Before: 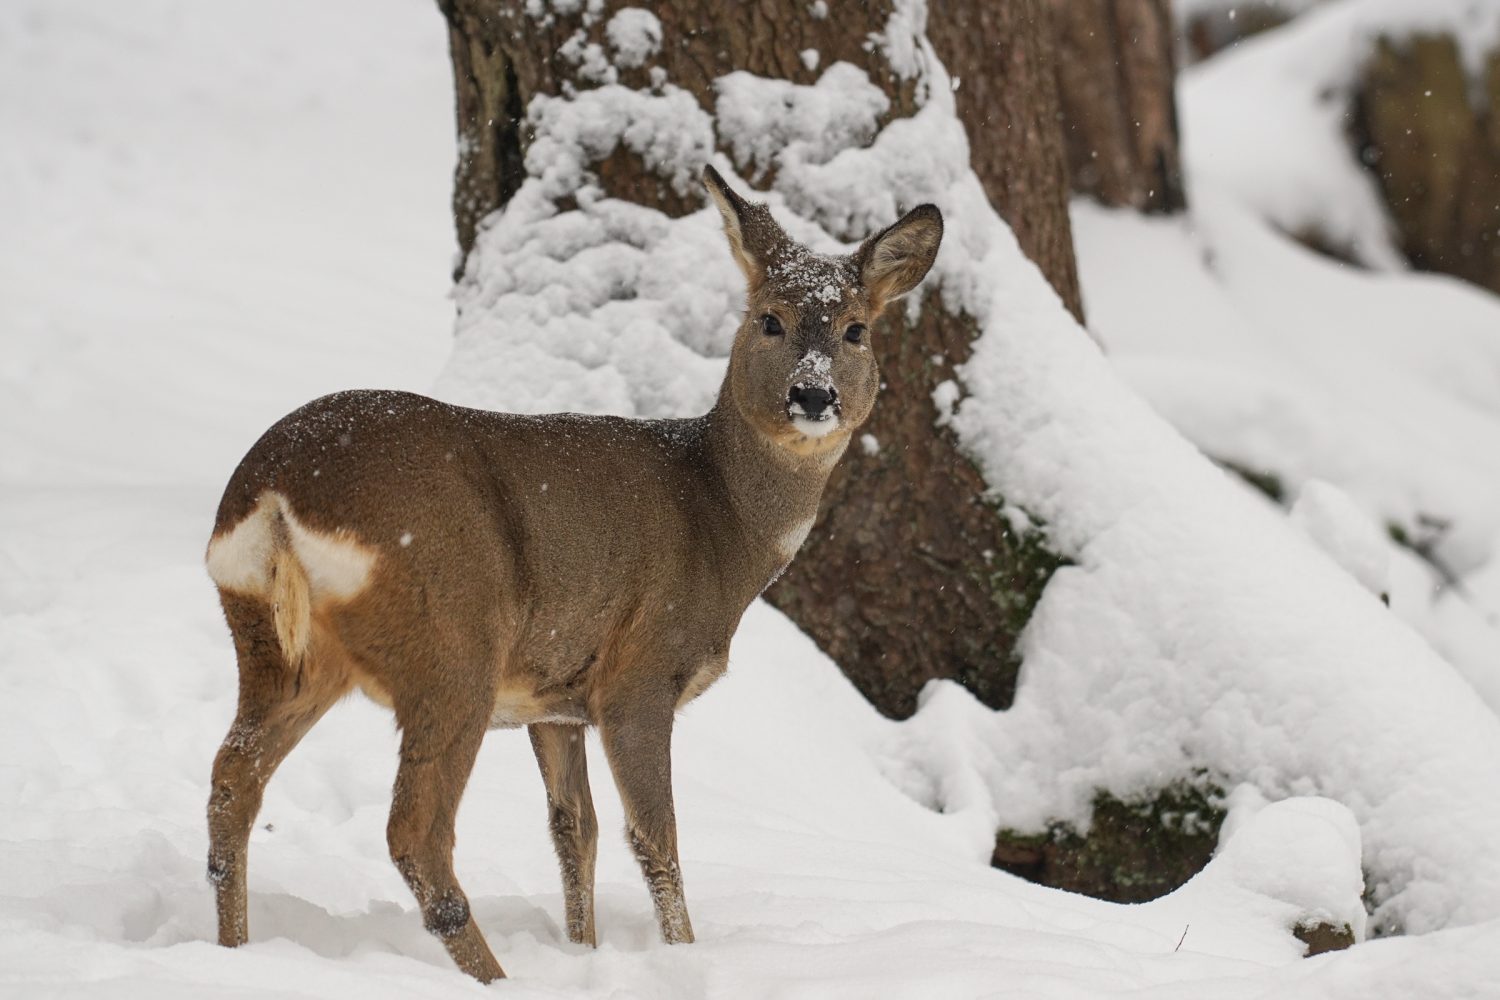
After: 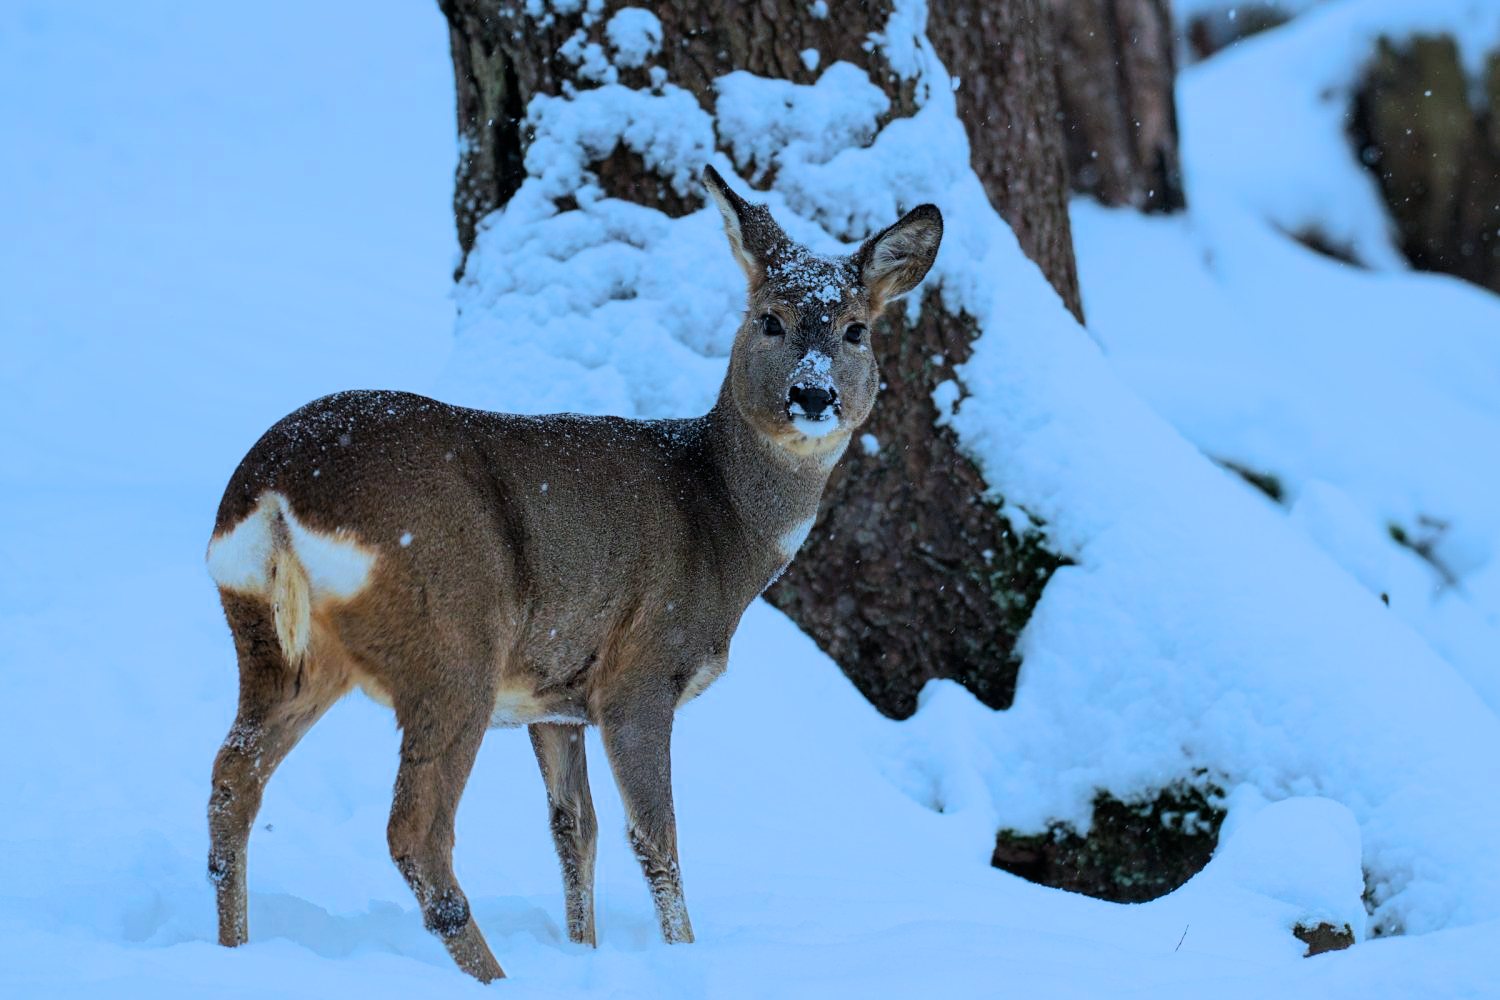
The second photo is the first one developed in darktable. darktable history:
filmic rgb: black relative exposure -5.77 EV, white relative exposure 3.39 EV, hardness 3.66, contrast 1.257, color science v6 (2022)
color calibration: illuminant custom, x 0.413, y 0.395, temperature 3350.12 K
color balance rgb: linear chroma grading › shadows -2.85%, linear chroma grading › global chroma 8.91%, perceptual saturation grading › global saturation 26.59%, global vibrance 18.51%
